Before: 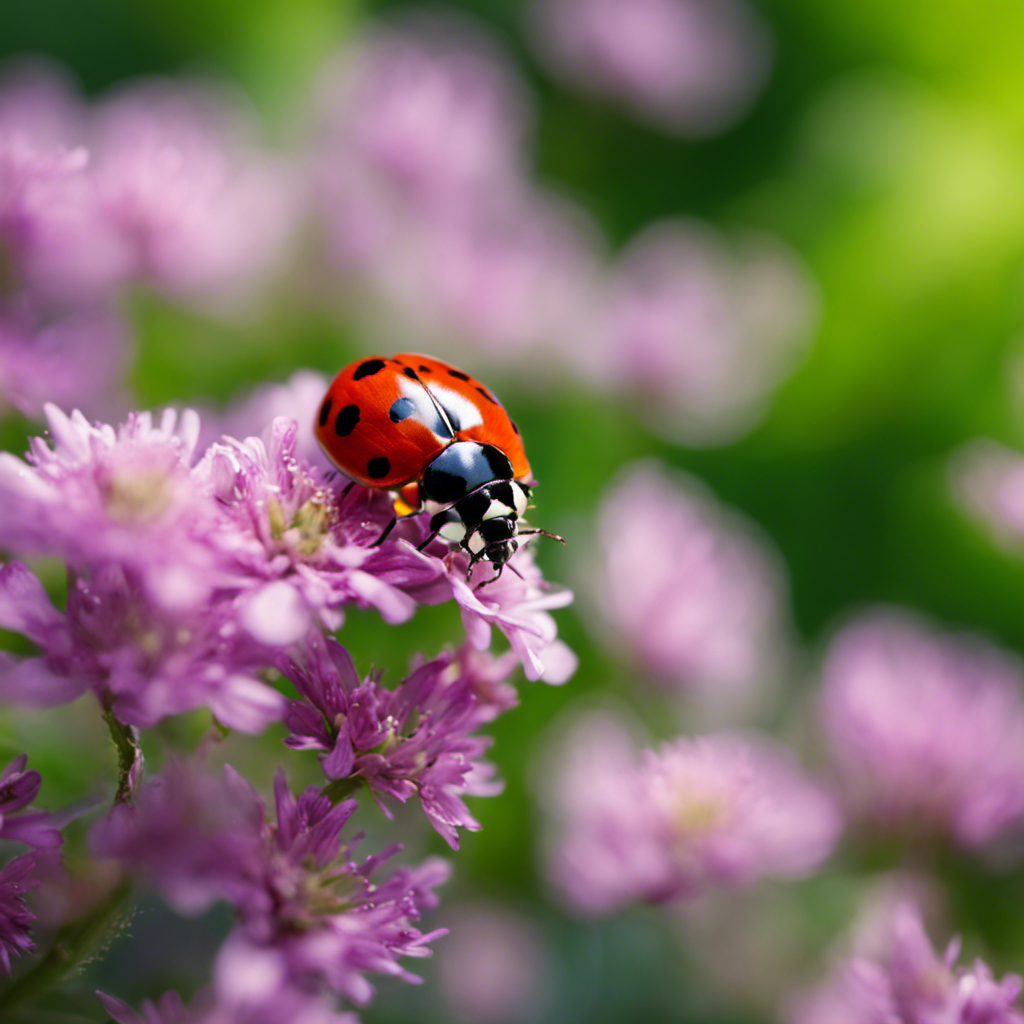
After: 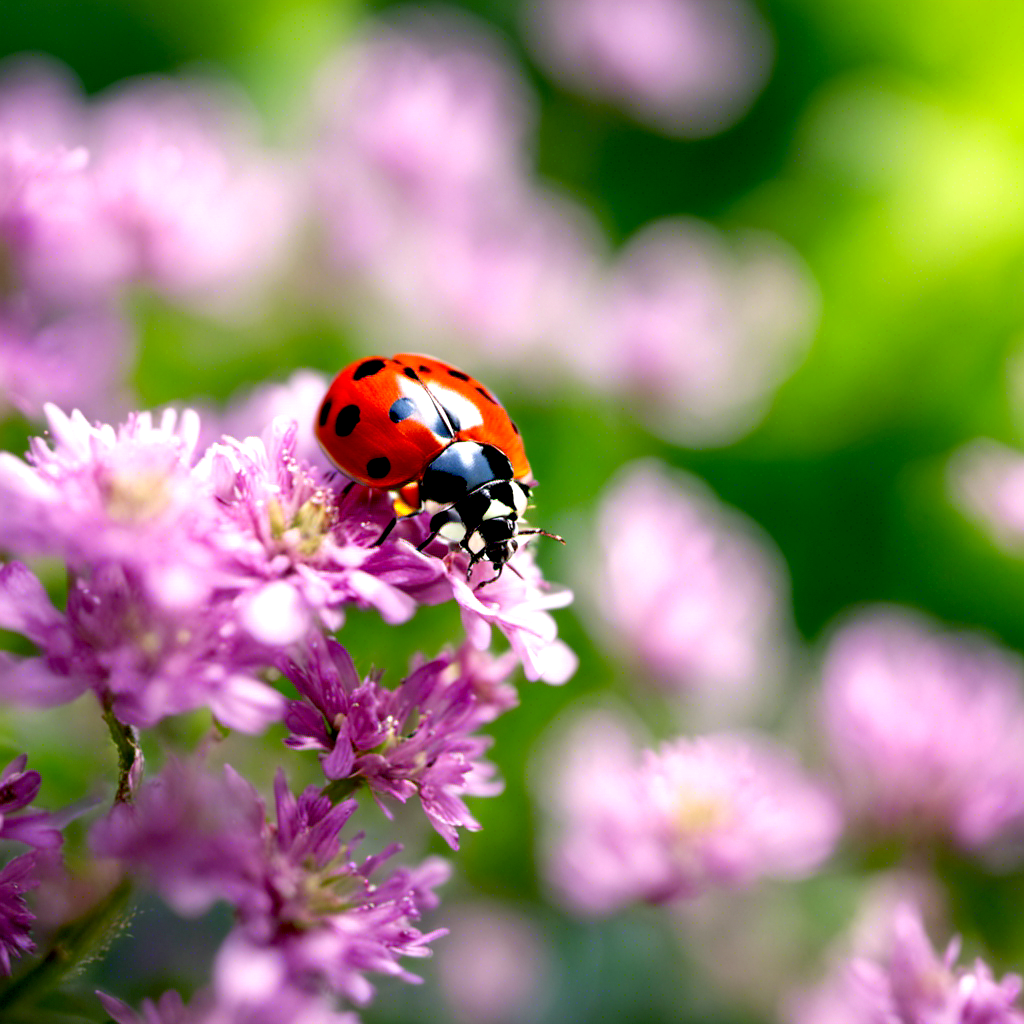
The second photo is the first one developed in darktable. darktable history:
exposure: black level correction 0.012, exposure 0.698 EV, compensate exposure bias true, compensate highlight preservation false
